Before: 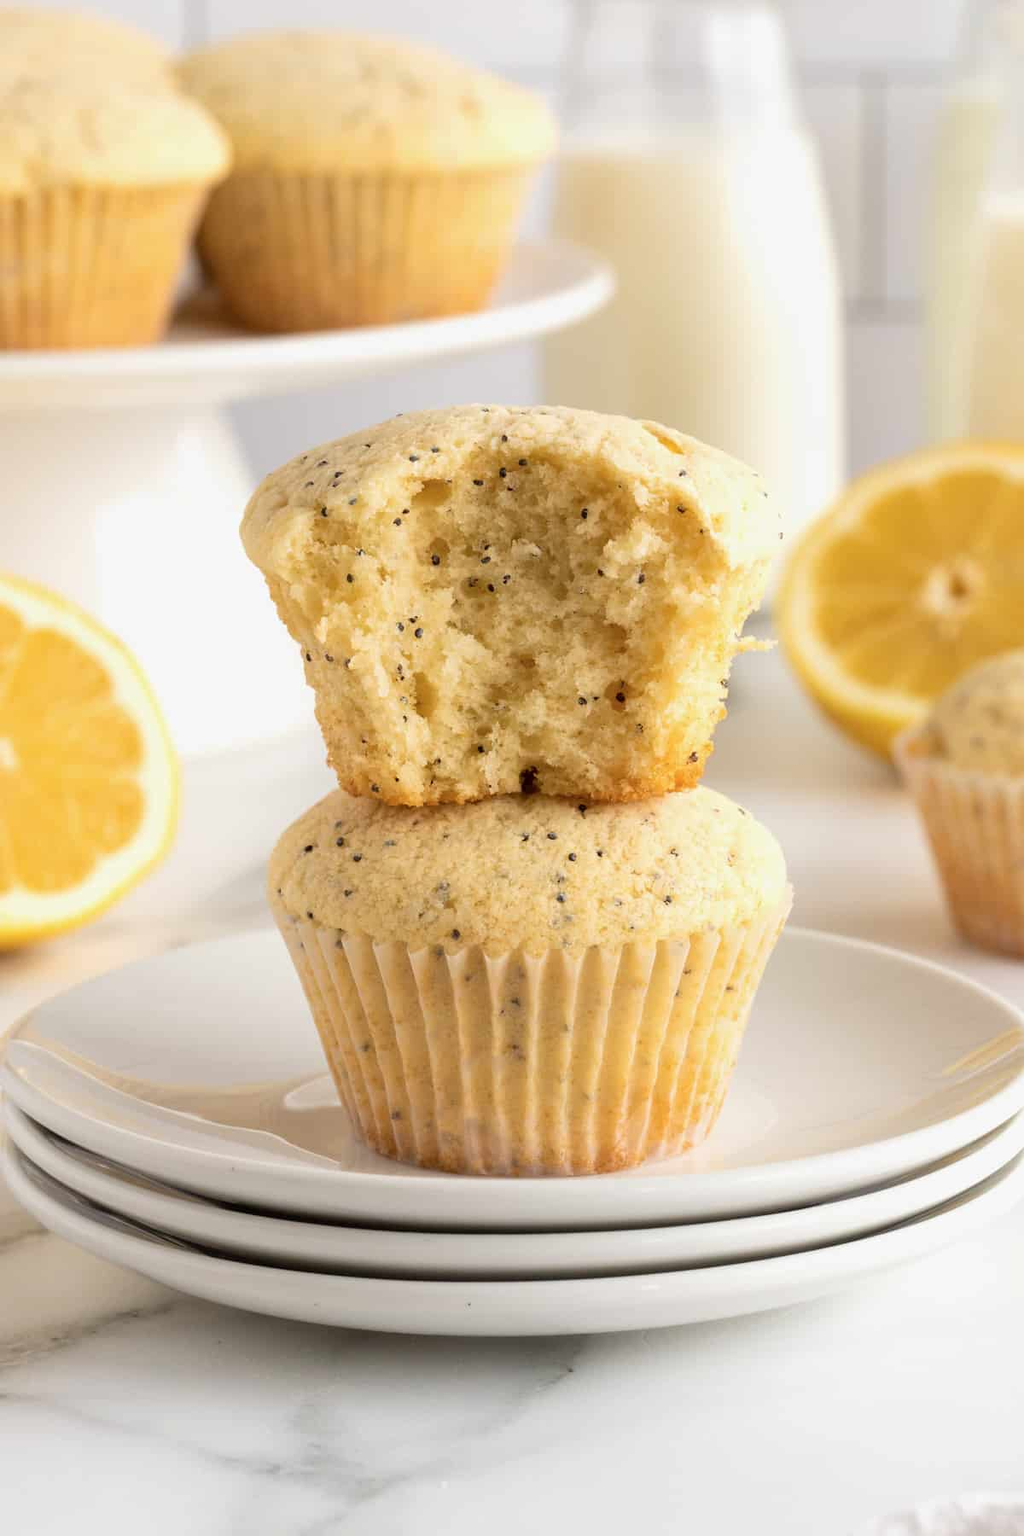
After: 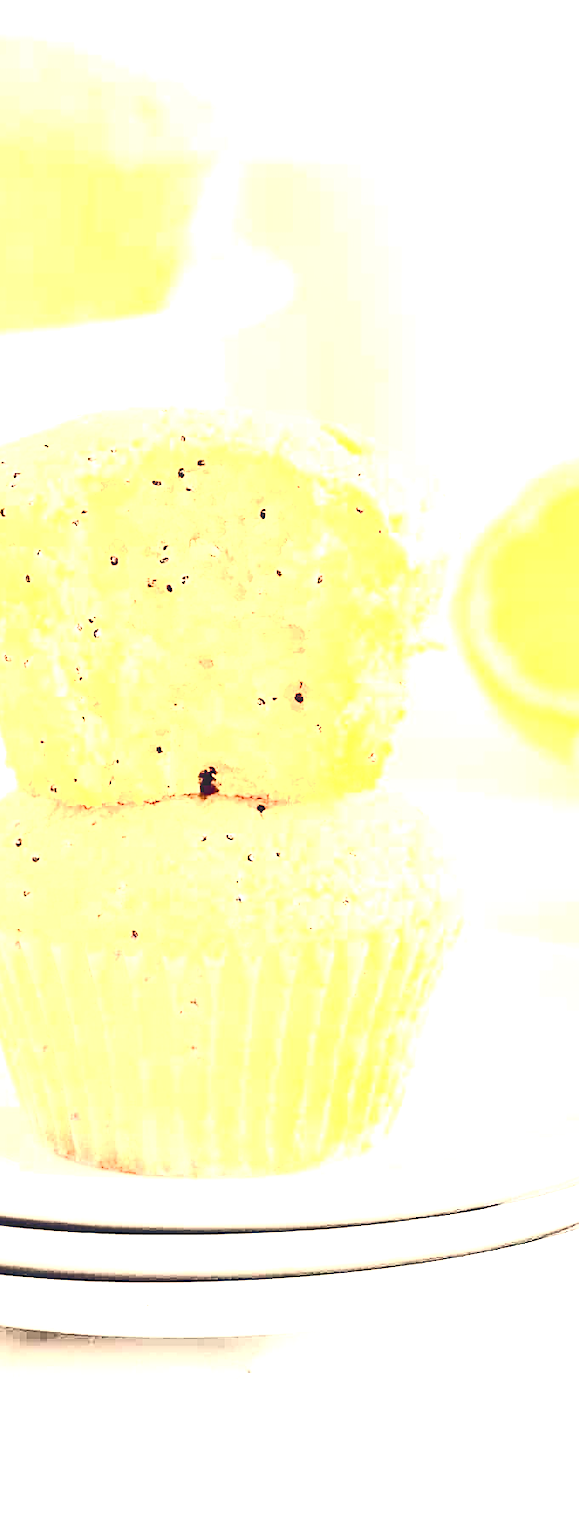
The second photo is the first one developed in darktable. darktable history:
white balance: red 1.045, blue 0.932
tone equalizer: -8 EV -1.08 EV, -7 EV -1.01 EV, -6 EV -0.867 EV, -5 EV -0.578 EV, -3 EV 0.578 EV, -2 EV 0.867 EV, -1 EV 1.01 EV, +0 EV 1.08 EV, edges refinement/feathering 500, mask exposure compensation -1.57 EV, preserve details no
exposure: black level correction 0.001, exposure 2 EV, compensate highlight preservation false
local contrast: on, module defaults
contrast brightness saturation: contrast 0.39, brightness 0.1
color balance rgb: highlights gain › chroma 2.94%, highlights gain › hue 60.57°, global offset › chroma 0.25%, global offset › hue 256.52°, perceptual saturation grading › global saturation 20%, perceptual saturation grading › highlights -50%, perceptual saturation grading › shadows 30%, contrast 15%
sharpen: on, module defaults
crop: left 31.458%, top 0%, right 11.876%
